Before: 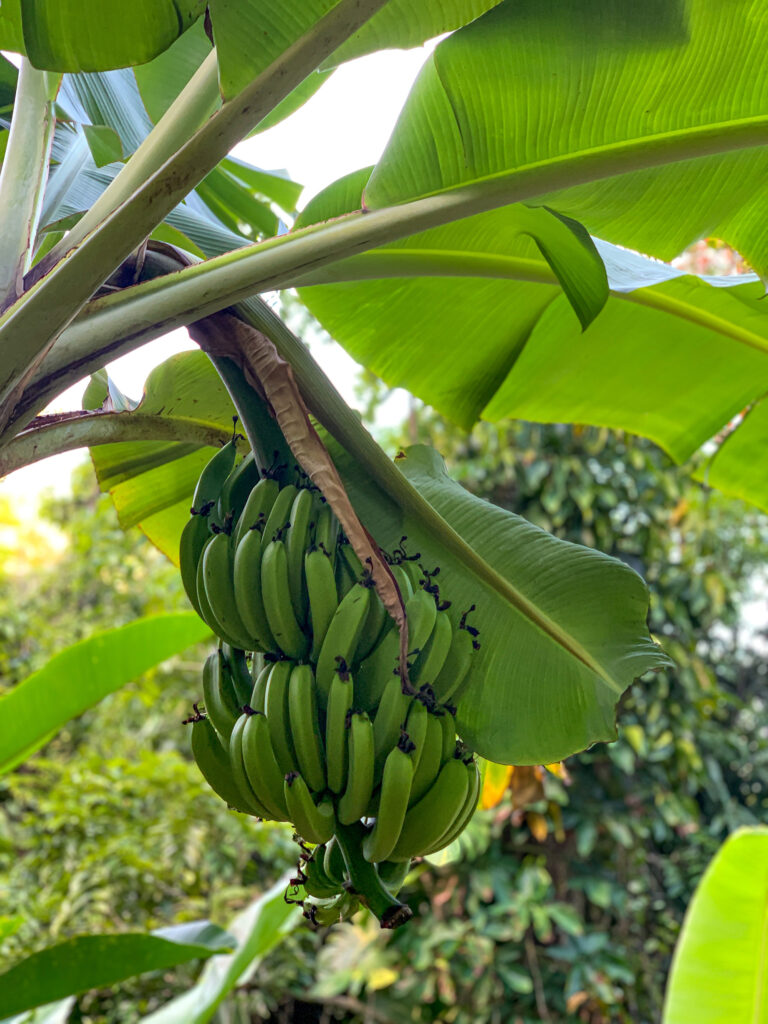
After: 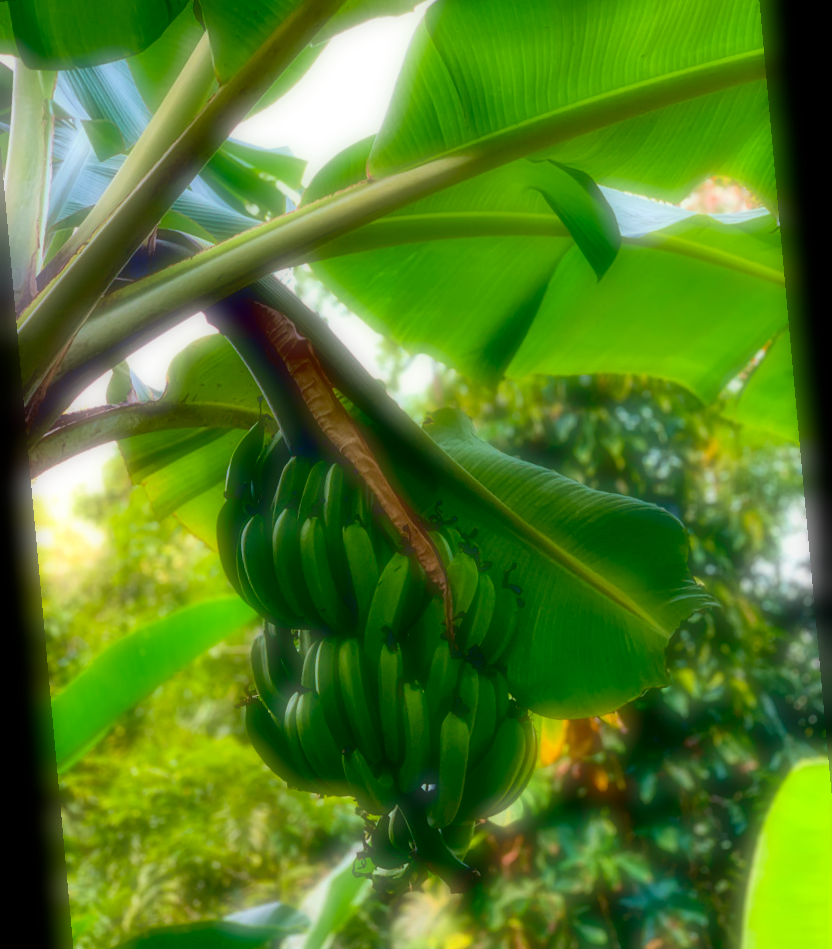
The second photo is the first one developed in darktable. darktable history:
rotate and perspective: rotation -5.2°, automatic cropping off
exposure: black level correction 0.047, exposure 0.013 EV, compensate highlight preservation false
crop: left 1.507%, top 6.147%, right 1.379%, bottom 6.637%
soften: on, module defaults
contrast brightness saturation: contrast 0.09, saturation 0.28
velvia: on, module defaults
